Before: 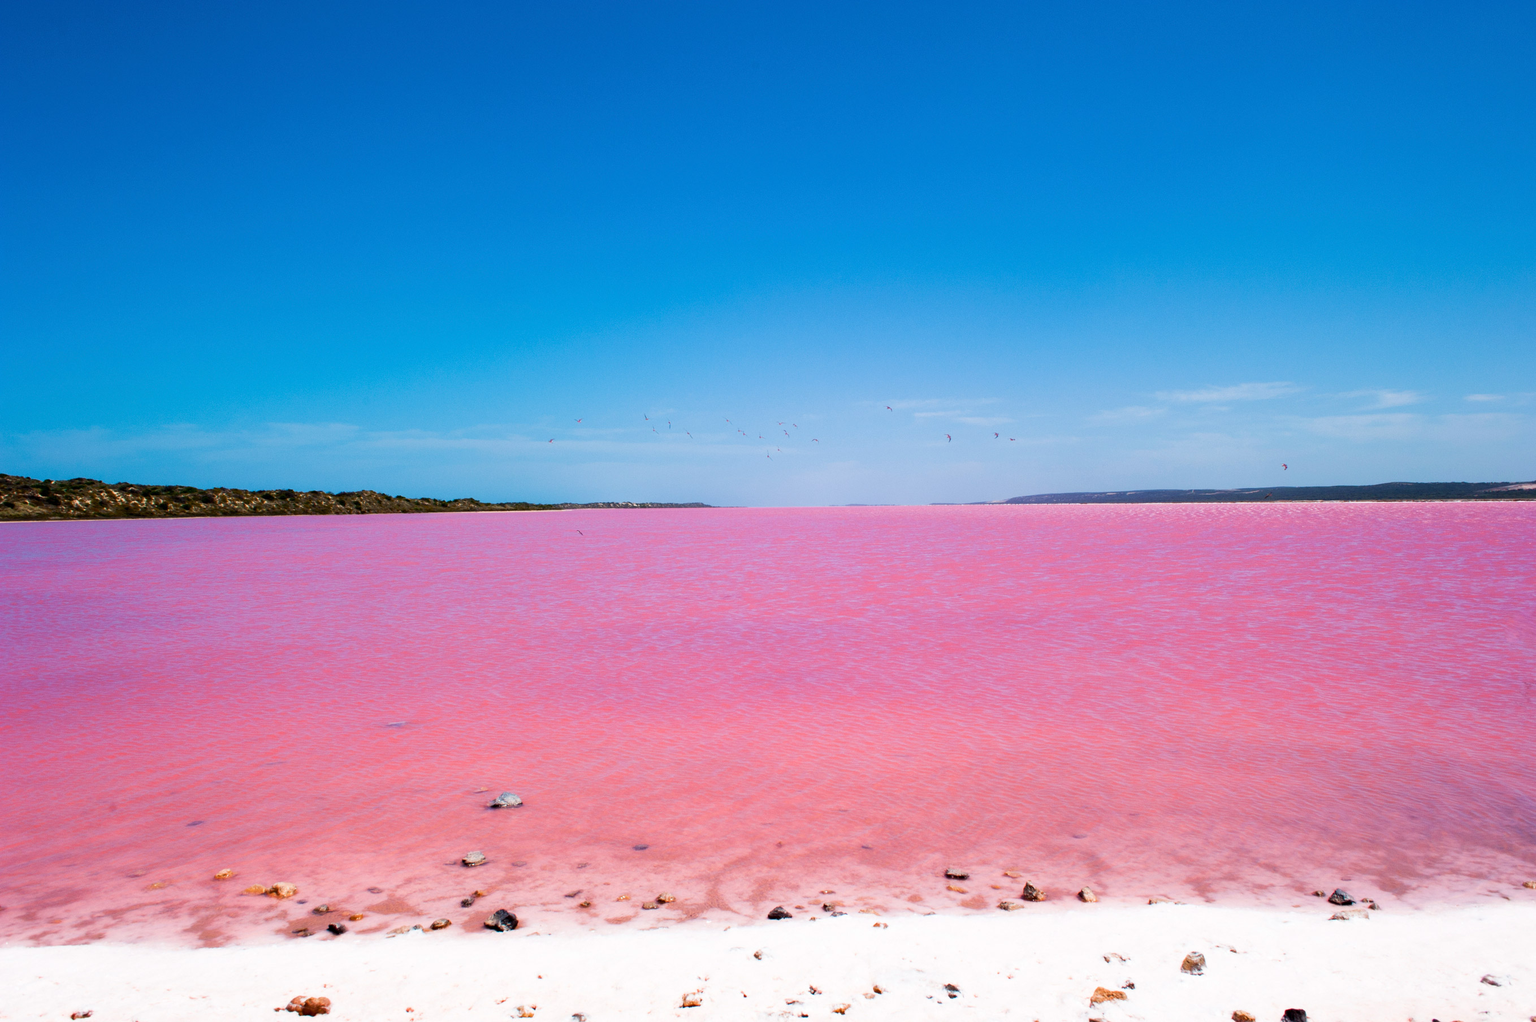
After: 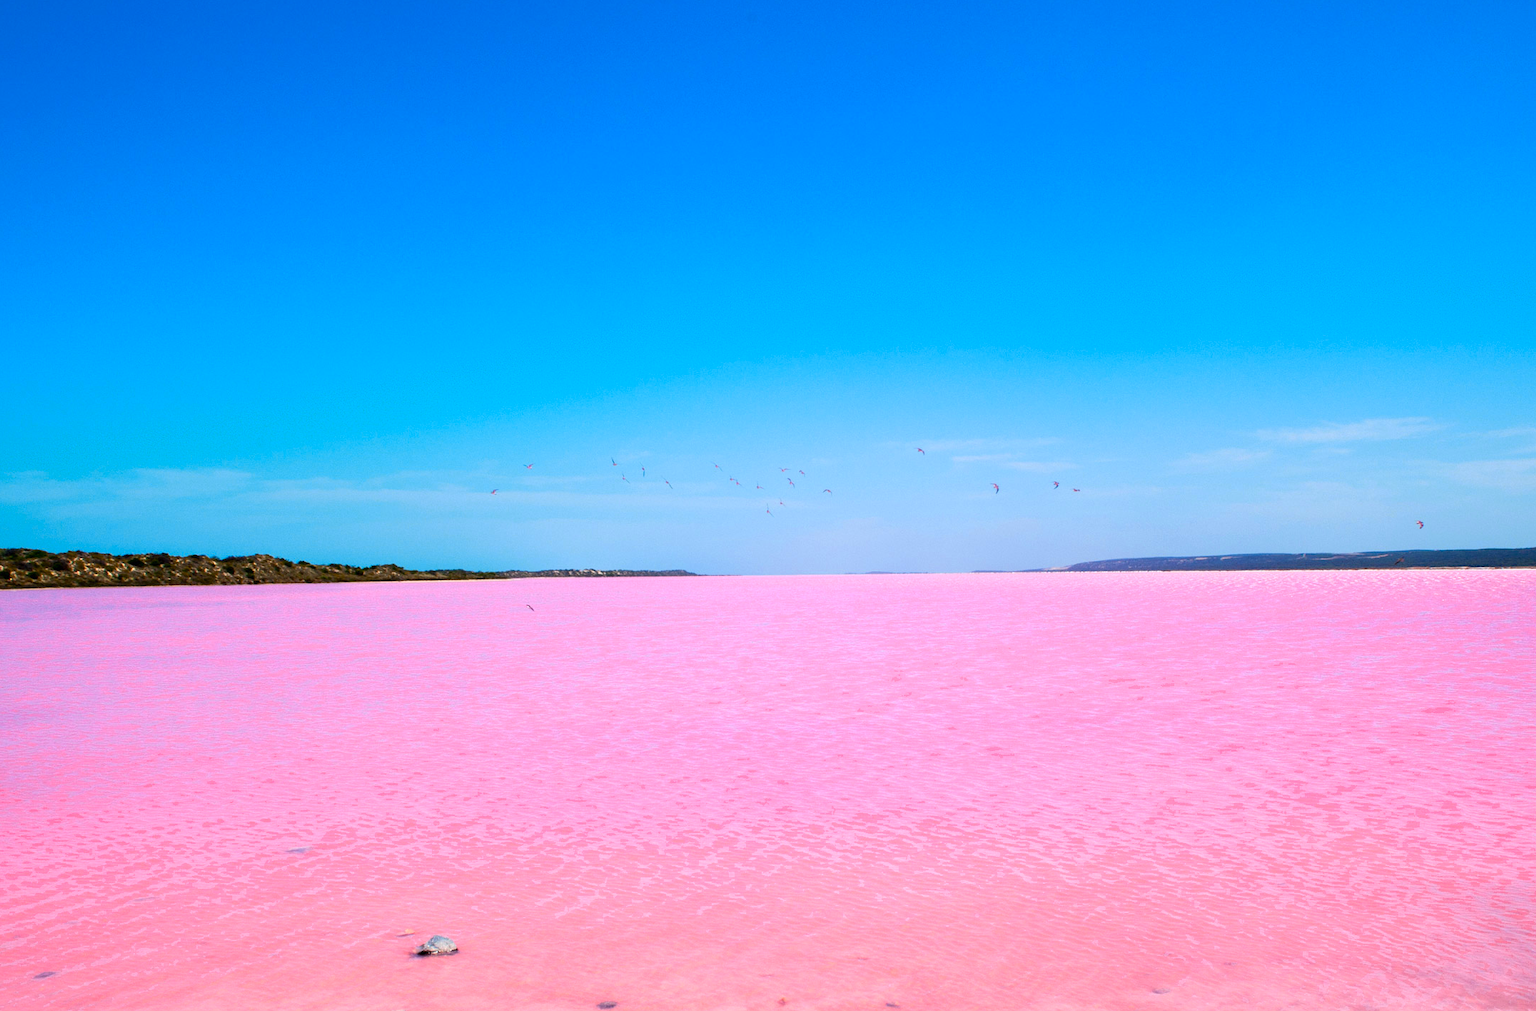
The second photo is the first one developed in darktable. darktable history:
crop and rotate: left 10.435%, top 5.062%, right 10.339%, bottom 16.511%
exposure: black level correction 0, exposure 0 EV, compensate exposure bias true, compensate highlight preservation false
color zones: curves: ch0 [(0.099, 0.624) (0.257, 0.596) (0.384, 0.376) (0.529, 0.492) (0.697, 0.564) (0.768, 0.532) (0.908, 0.644)]; ch1 [(0.112, 0.564) (0.254, 0.612) (0.432, 0.676) (0.592, 0.456) (0.743, 0.684) (0.888, 0.536)]; ch2 [(0.25, 0.5) (0.469, 0.36) (0.75, 0.5)]
